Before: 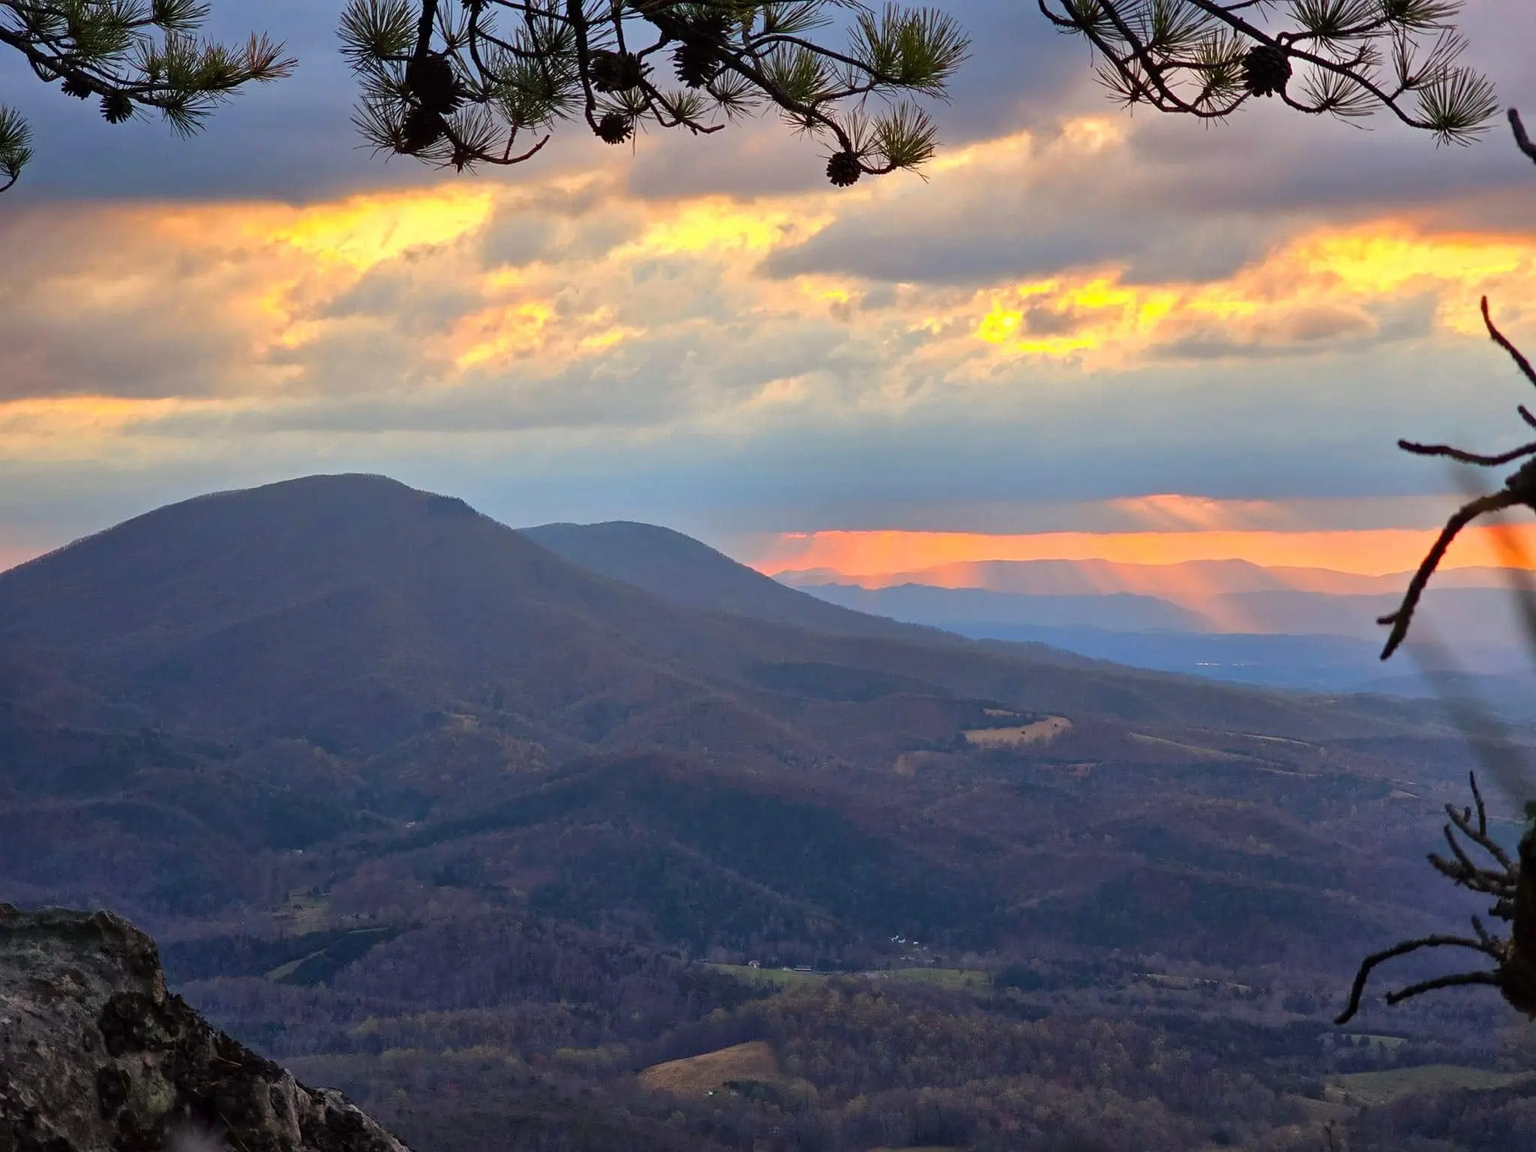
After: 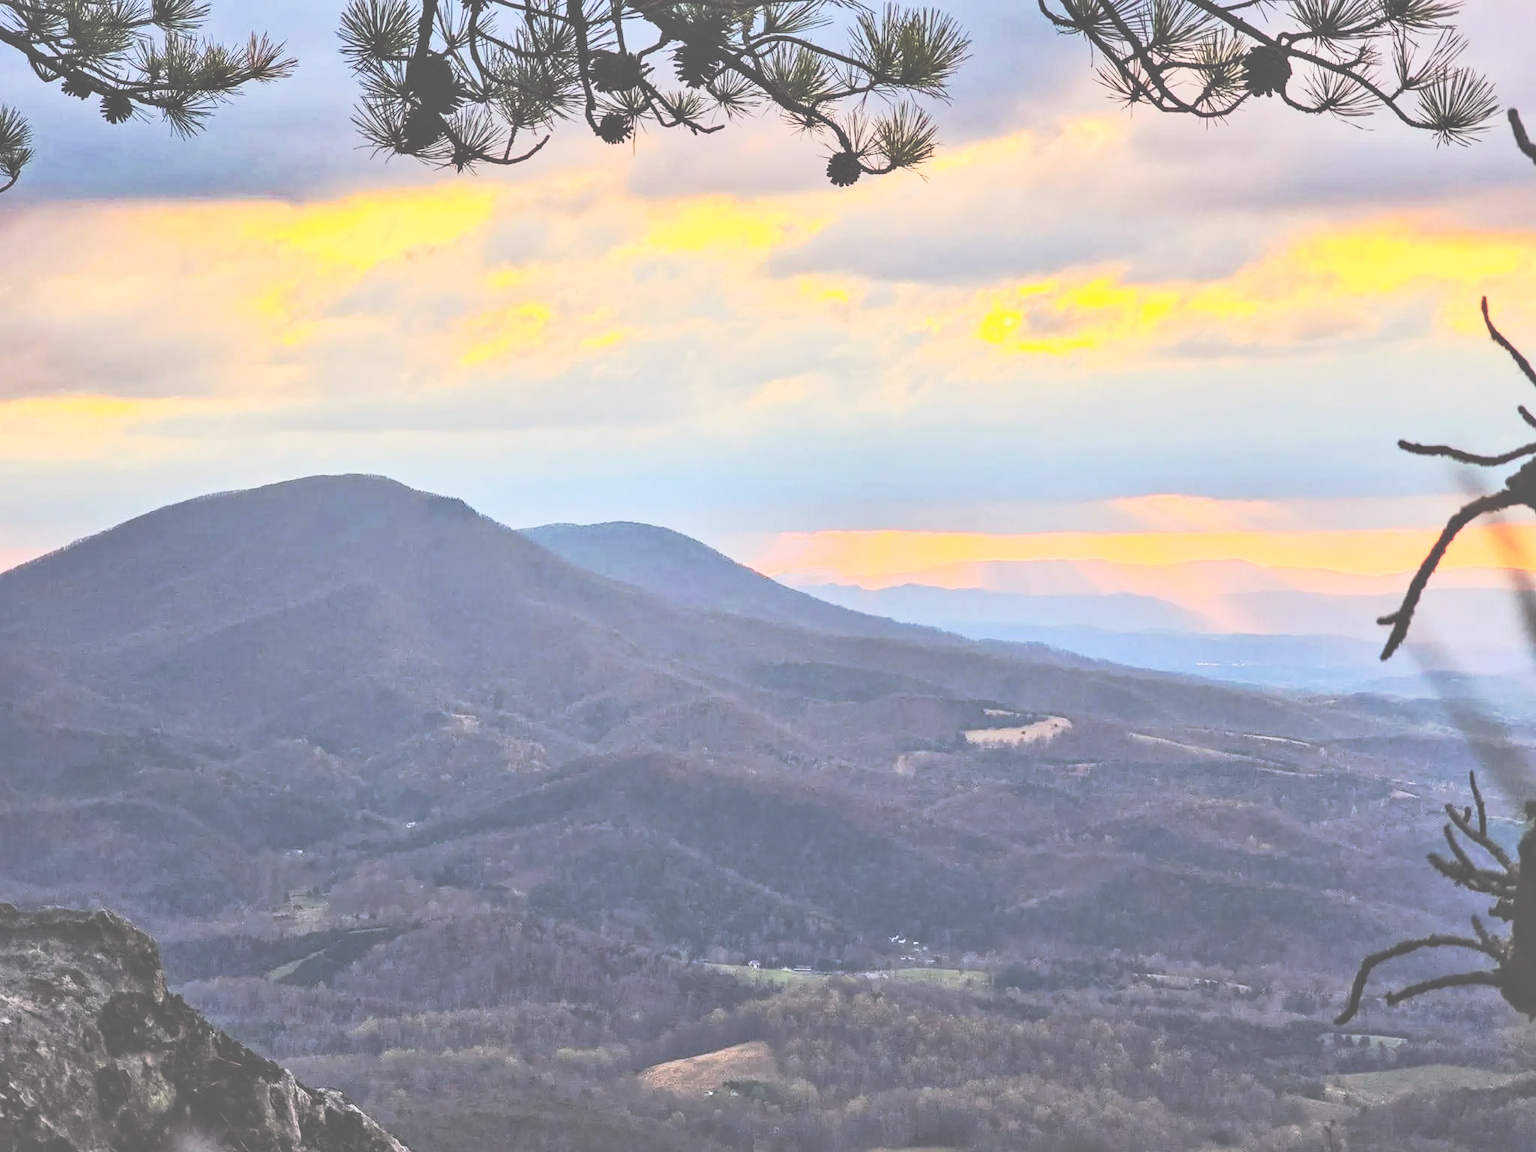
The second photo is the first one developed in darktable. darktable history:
local contrast: on, module defaults
base curve: preserve colors none
tone curve: curves: ch0 [(0.013, 0) (0.061, 0.059) (0.239, 0.256) (0.502, 0.501) (0.683, 0.676) (0.761, 0.773) (0.858, 0.858) (0.987, 0.945)]; ch1 [(0, 0) (0.172, 0.123) (0.304, 0.267) (0.414, 0.395) (0.472, 0.473) (0.502, 0.502) (0.521, 0.528) (0.583, 0.595) (0.654, 0.673) (0.728, 0.761) (1, 1)]; ch2 [(0, 0) (0.411, 0.424) (0.485, 0.476) (0.502, 0.501) (0.553, 0.557) (0.57, 0.576) (1, 1)], preserve colors none
contrast brightness saturation: contrast 0.415, brightness 0.1, saturation 0.207
exposure: black level correction -0.087, compensate exposure bias true, compensate highlight preservation false
tone equalizer: -8 EV 0.966 EV, -7 EV 0.979 EV, -6 EV 0.979 EV, -5 EV 1.04 EV, -4 EV 1.04 EV, -3 EV 0.761 EV, -2 EV 0.516 EV, -1 EV 0.257 EV
